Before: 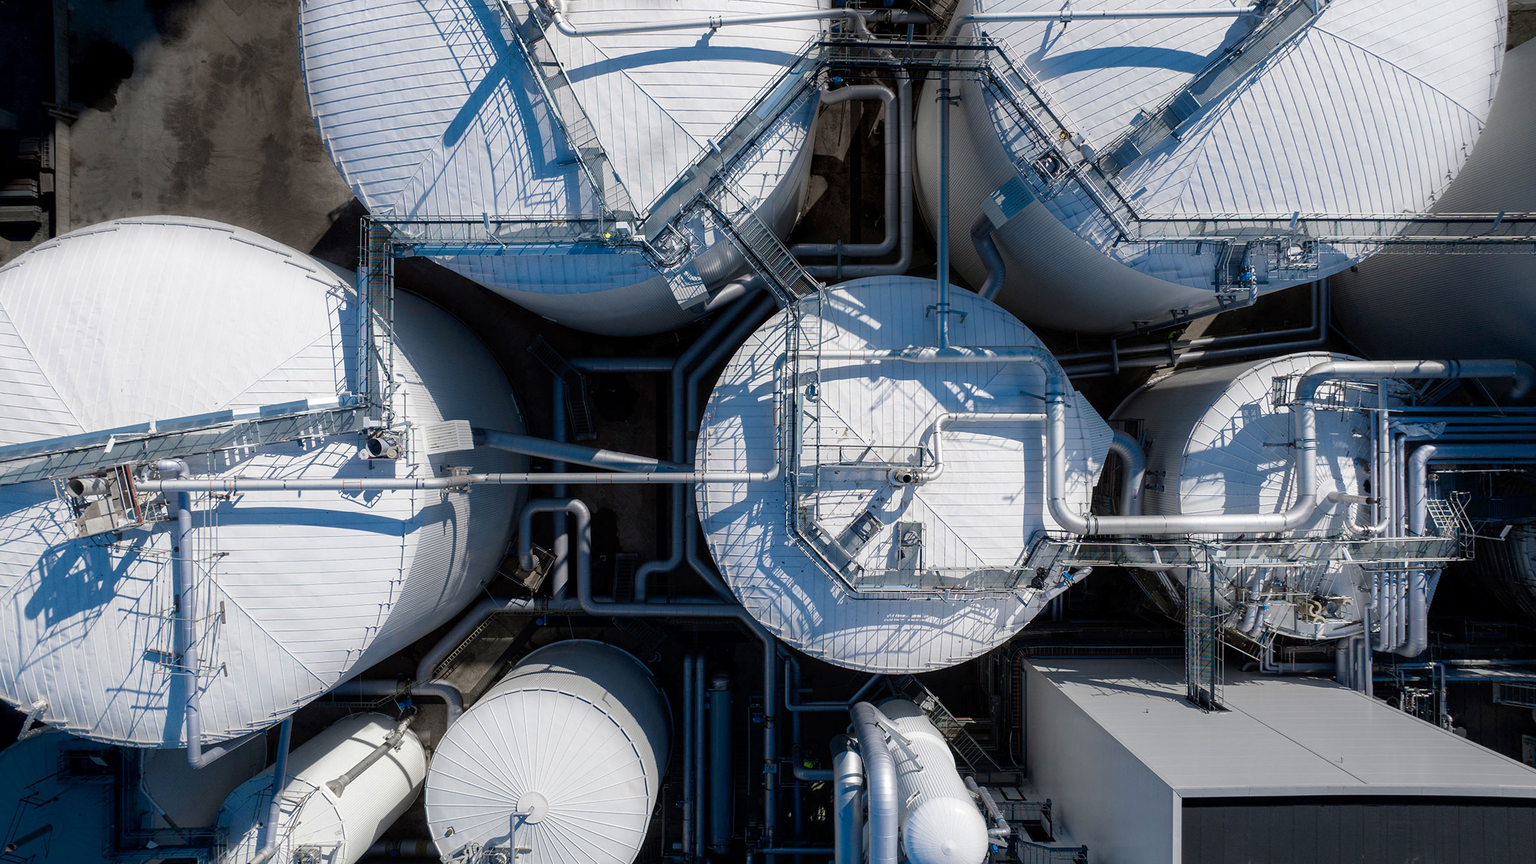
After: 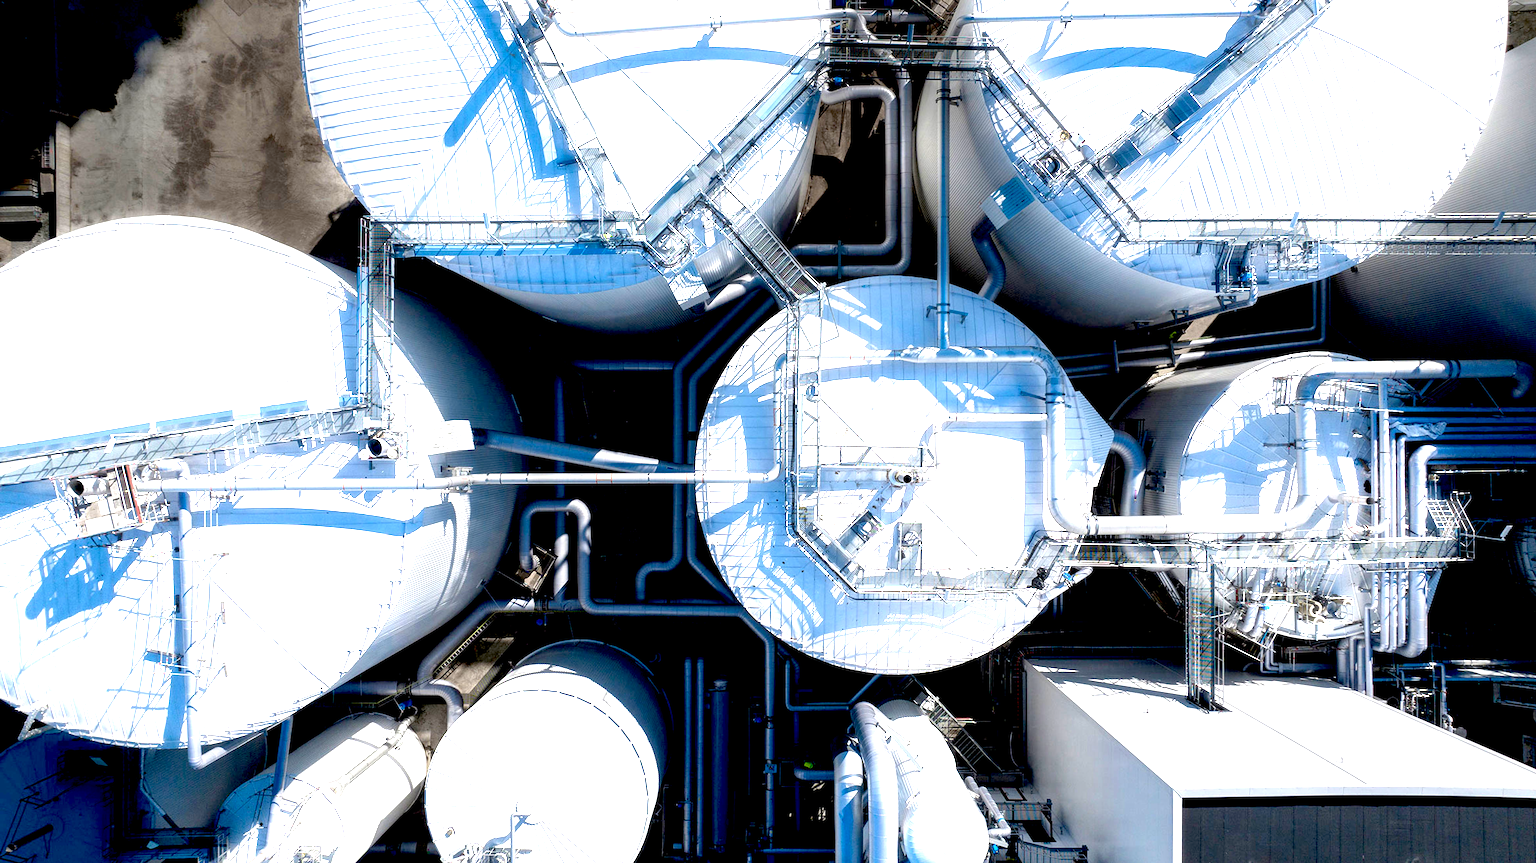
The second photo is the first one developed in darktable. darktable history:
haze removal: strength -0.096, compatibility mode true, adaptive false
exposure: black level correction 0.014, exposure 1.764 EV, compensate highlight preservation false
color calibration: illuminant same as pipeline (D50), adaptation XYZ, x 0.346, y 0.358, temperature 5008.78 K
